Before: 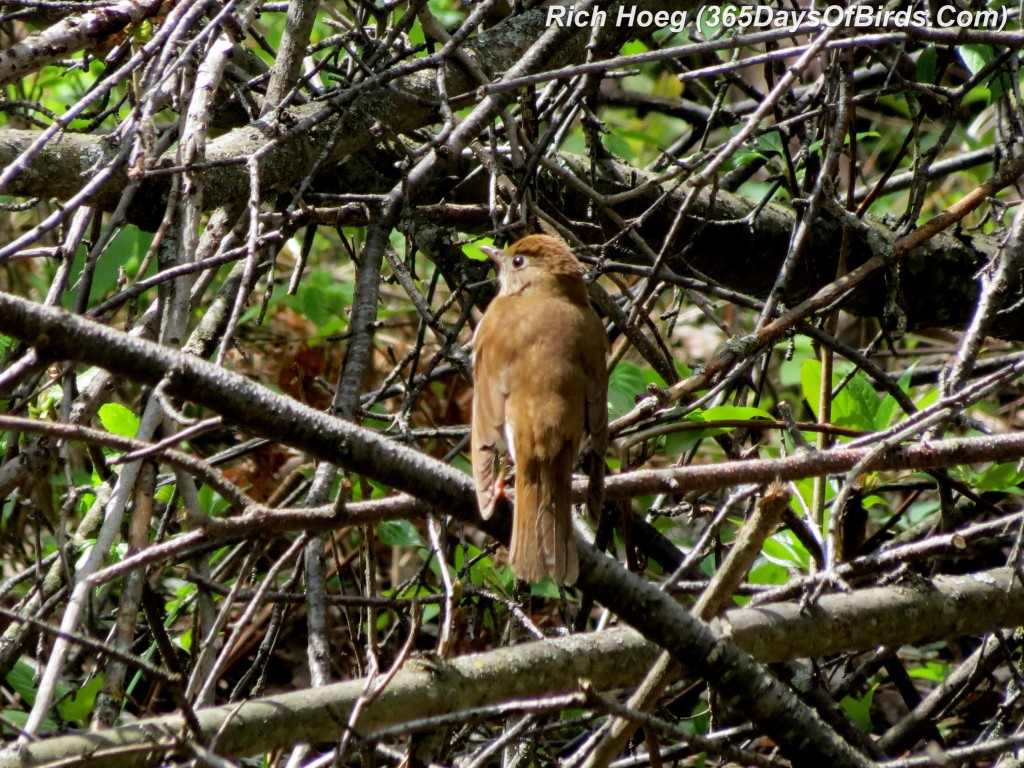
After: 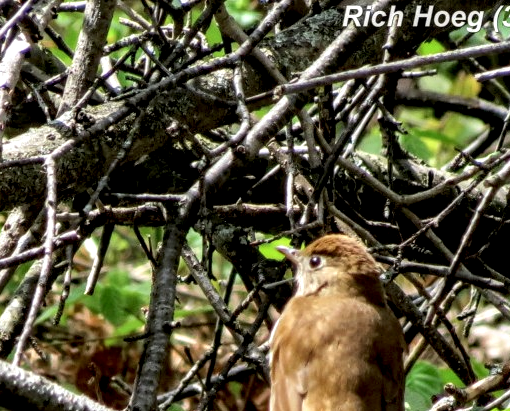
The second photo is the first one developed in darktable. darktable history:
crop: left 19.827%, right 30.296%, bottom 46.463%
local contrast: highlights 64%, shadows 53%, detail 169%, midtone range 0.51
